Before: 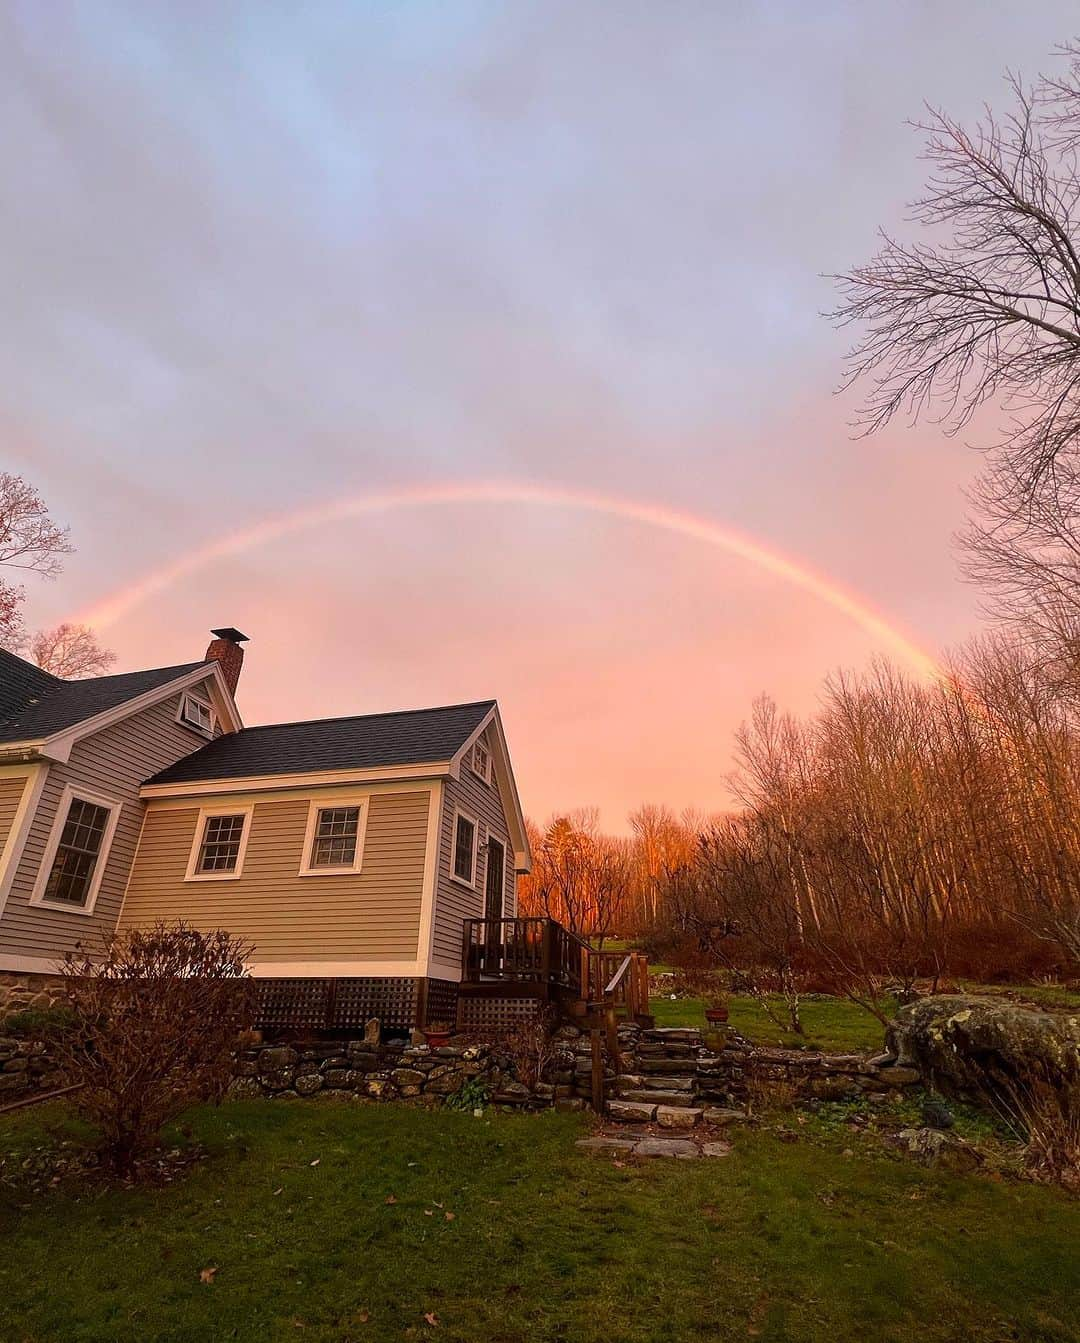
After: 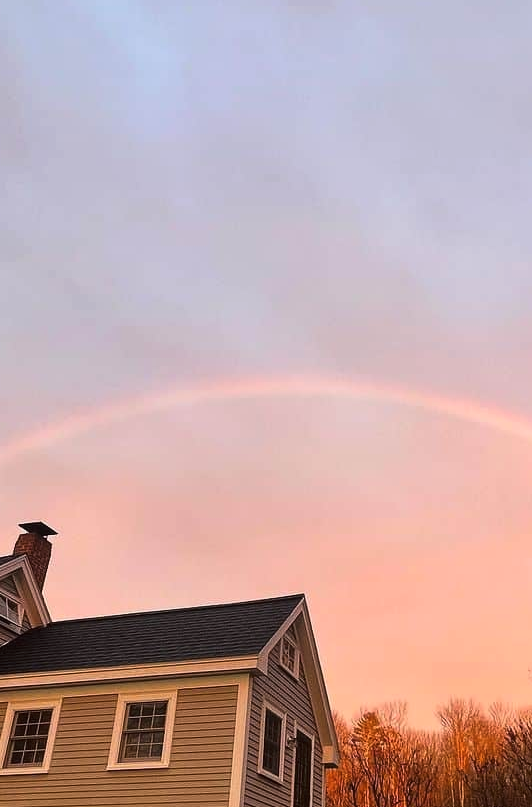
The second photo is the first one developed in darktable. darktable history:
crop: left 17.858%, top 7.924%, right 32.879%, bottom 31.937%
tone curve: curves: ch0 [(0.016, 0.011) (0.204, 0.146) (0.515, 0.476) (0.78, 0.795) (1, 0.981)], color space Lab, linked channels, preserve colors none
